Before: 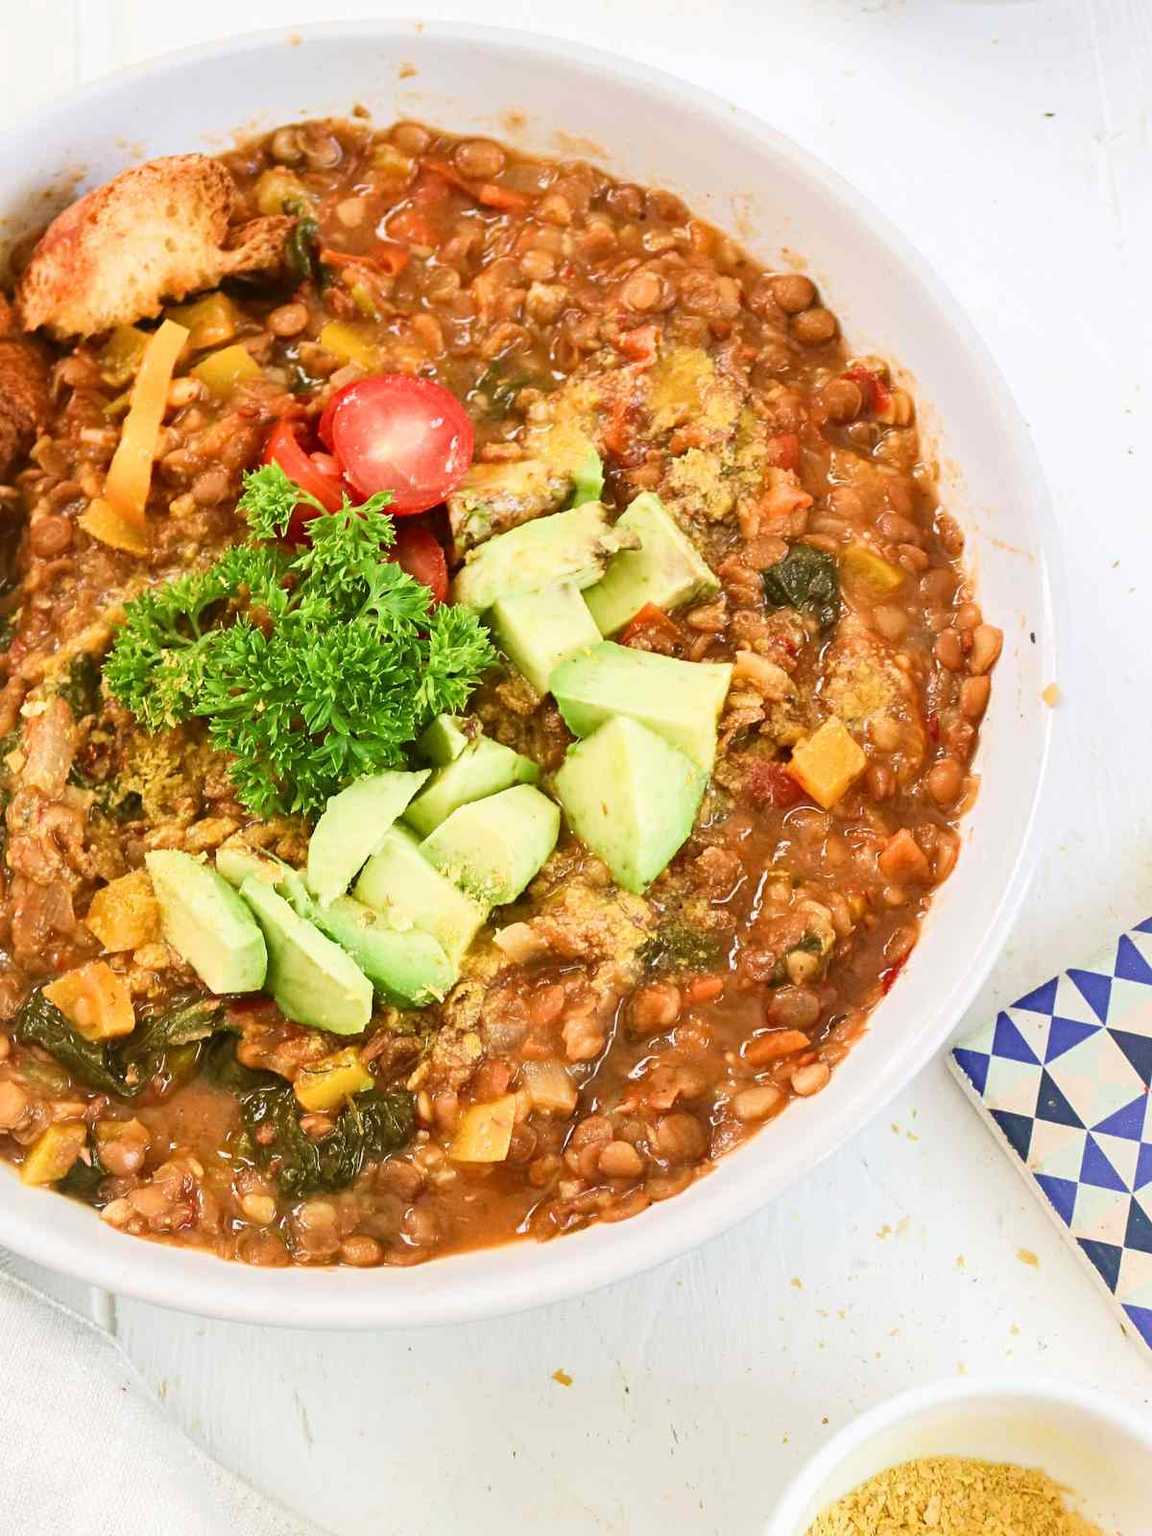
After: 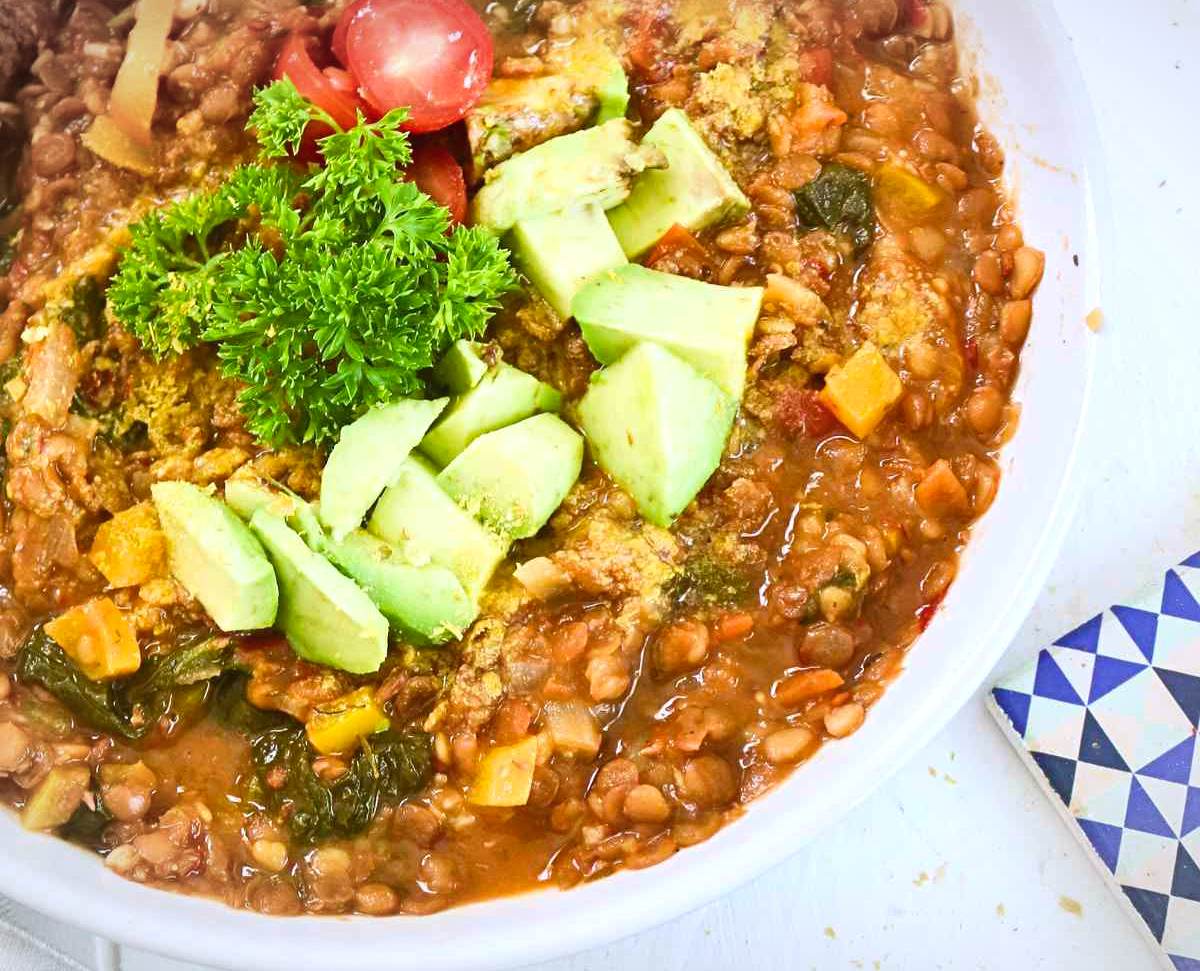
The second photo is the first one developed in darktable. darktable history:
exposure: black level correction 0.001, exposure 0.191 EV, compensate highlight preservation false
vignetting: fall-off start 100%, brightness -0.282, width/height ratio 1.31
crop and rotate: top 25.357%, bottom 13.942%
color balance rgb: shadows lift › chroma 2%, shadows lift › hue 50°, power › hue 60°, highlights gain › chroma 1%, highlights gain › hue 60°, global offset › luminance 0.25%, global vibrance 30%
white balance: red 0.931, blue 1.11
tone equalizer: on, module defaults
